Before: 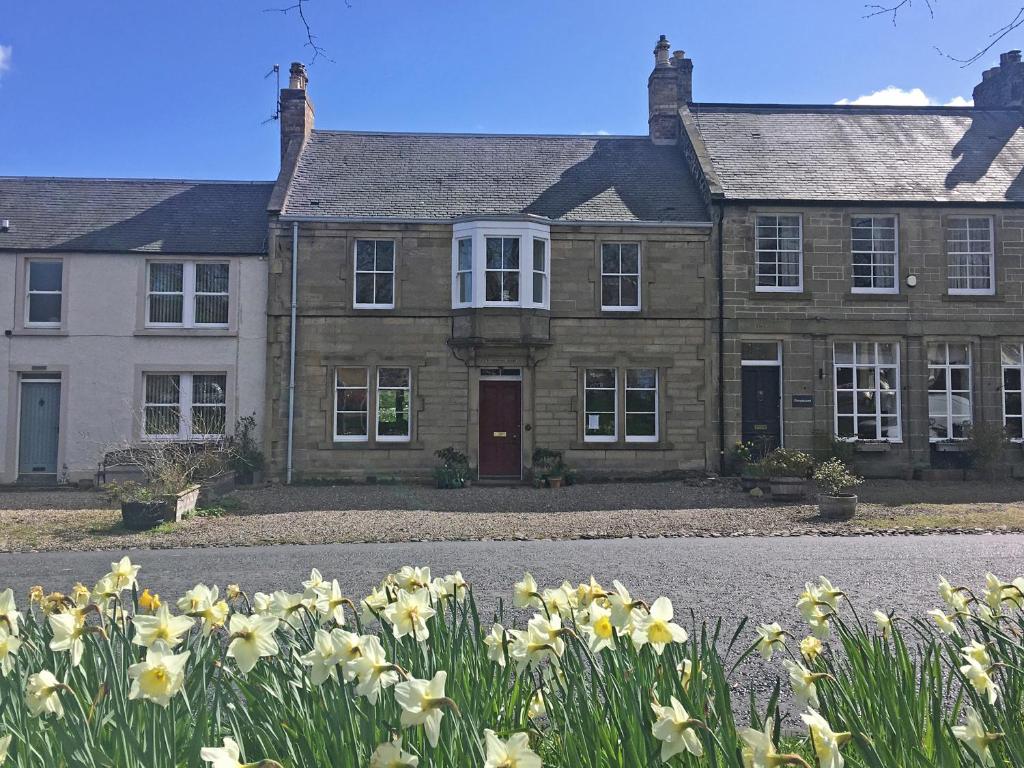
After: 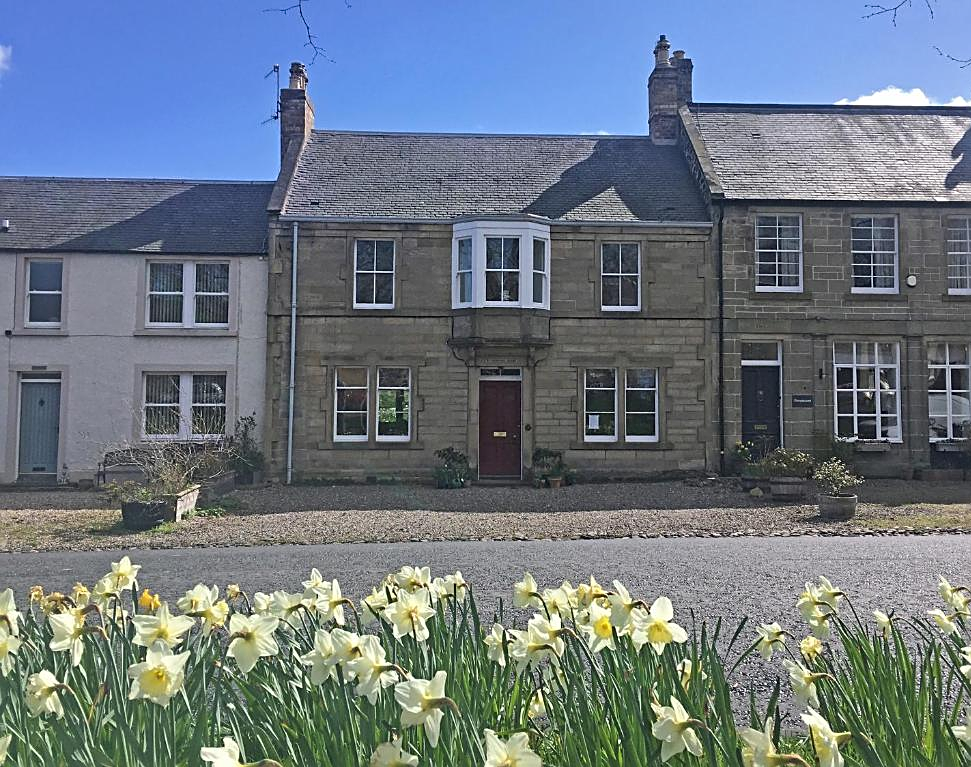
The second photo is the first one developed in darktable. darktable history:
shadows and highlights: low approximation 0.01, soften with gaussian
crop and rotate: right 5.167%
sharpen: on, module defaults
